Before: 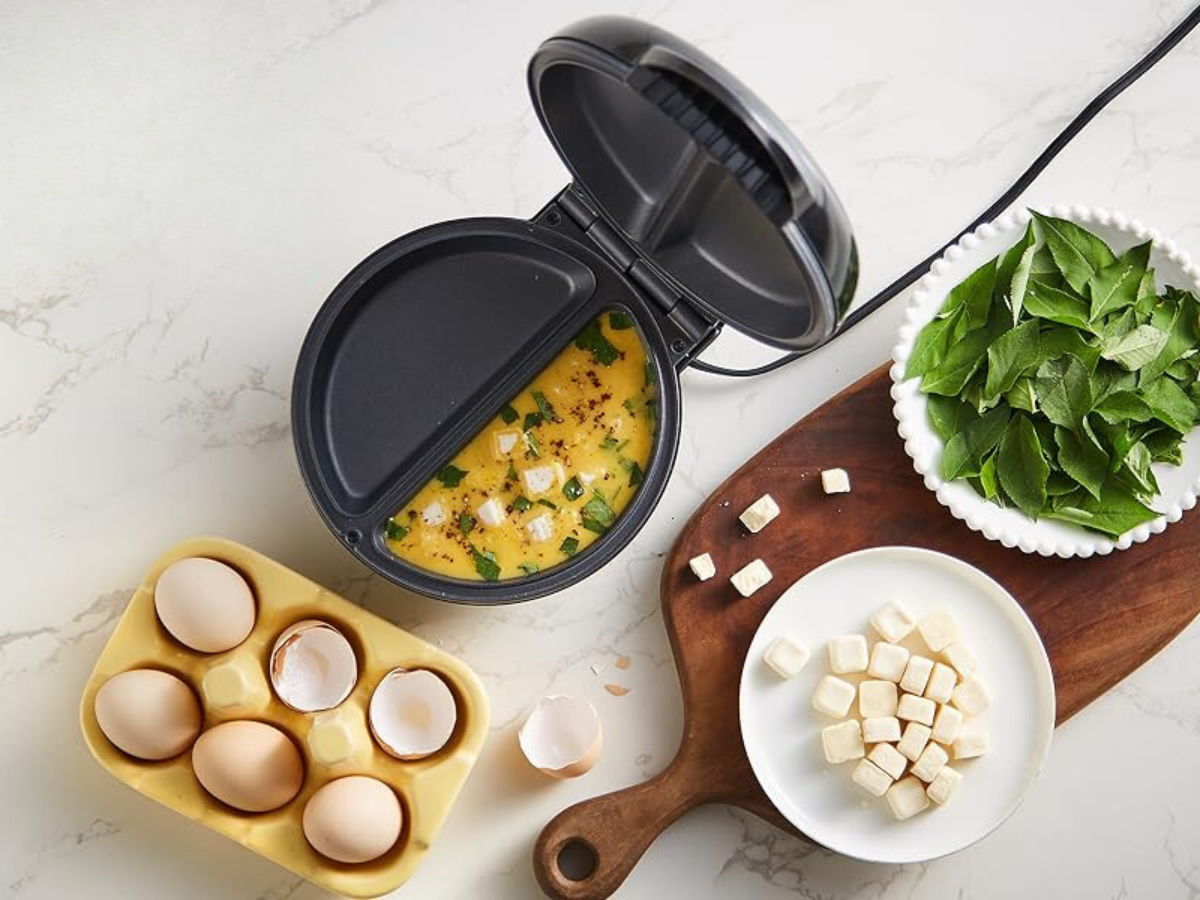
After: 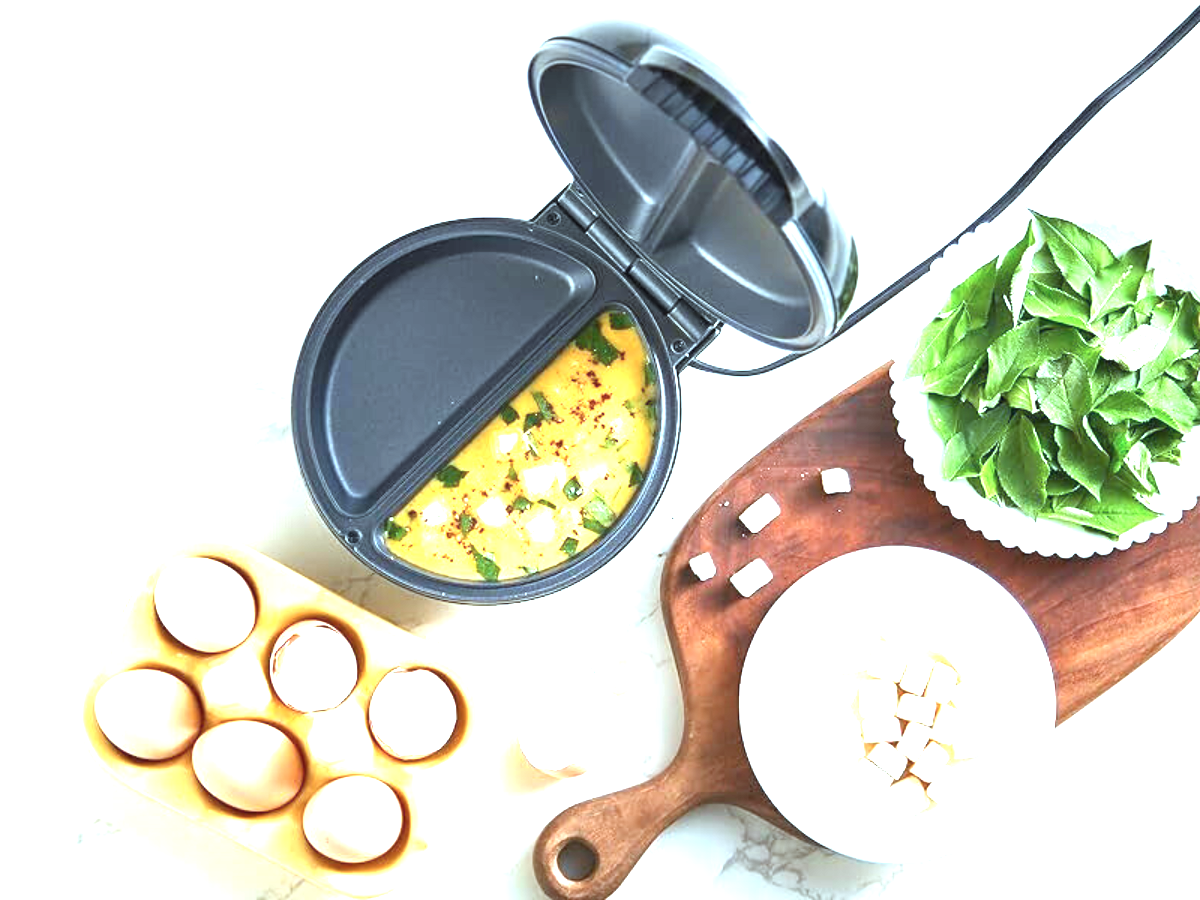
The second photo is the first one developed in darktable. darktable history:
exposure: black level correction 0, exposure 1.975 EV, compensate exposure bias true, compensate highlight preservation false
color correction: highlights a* -11.71, highlights b* -15.58
